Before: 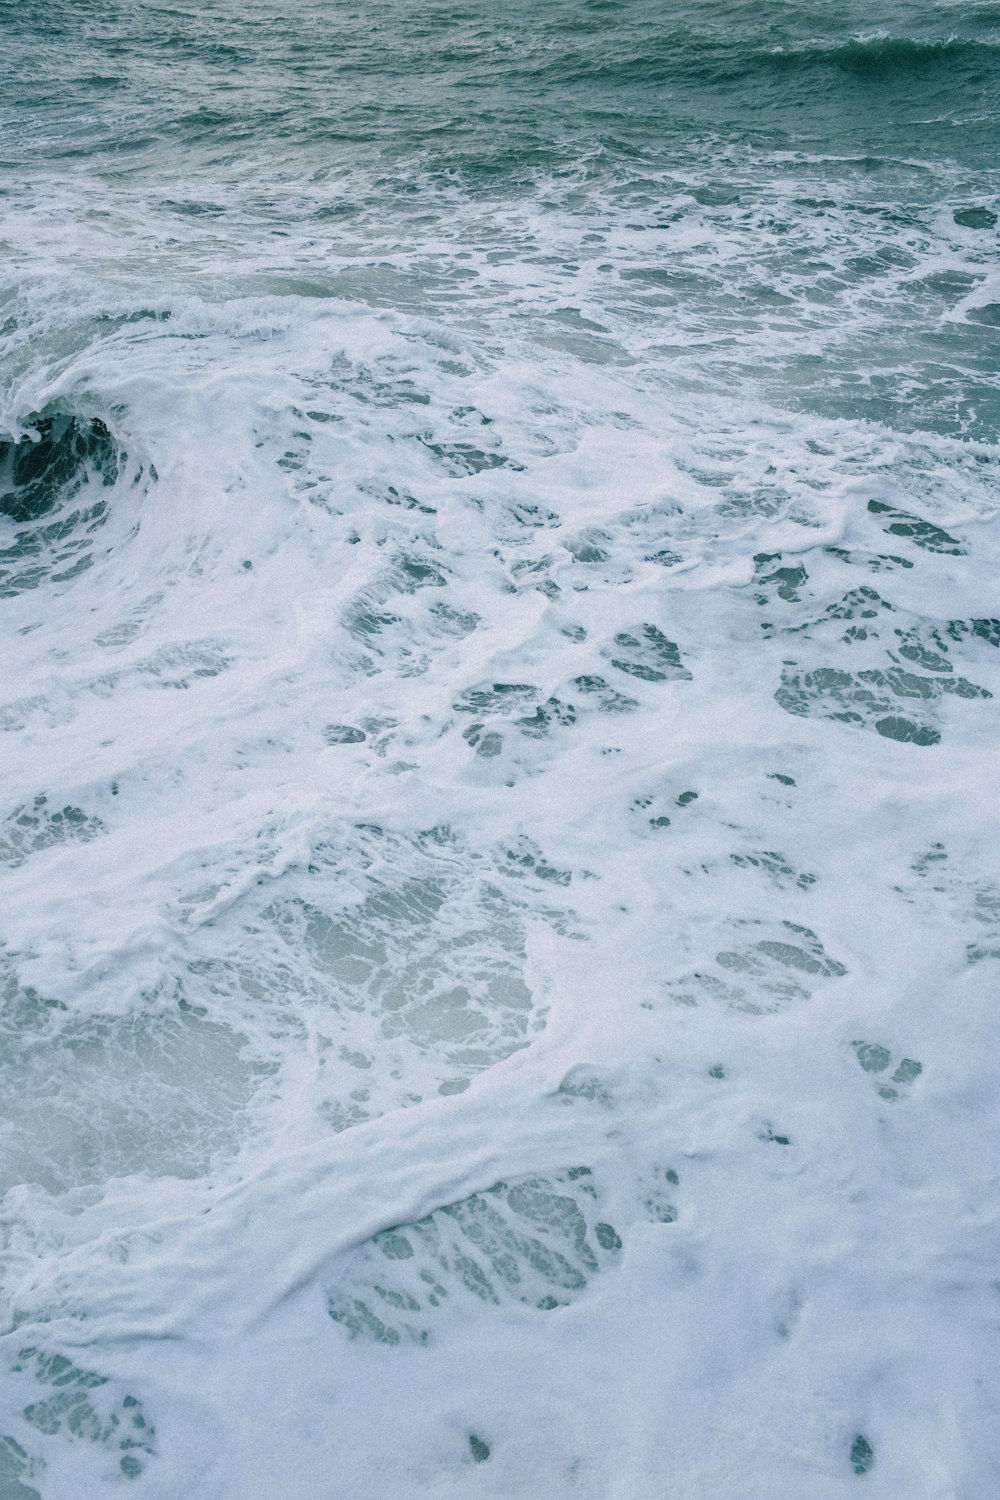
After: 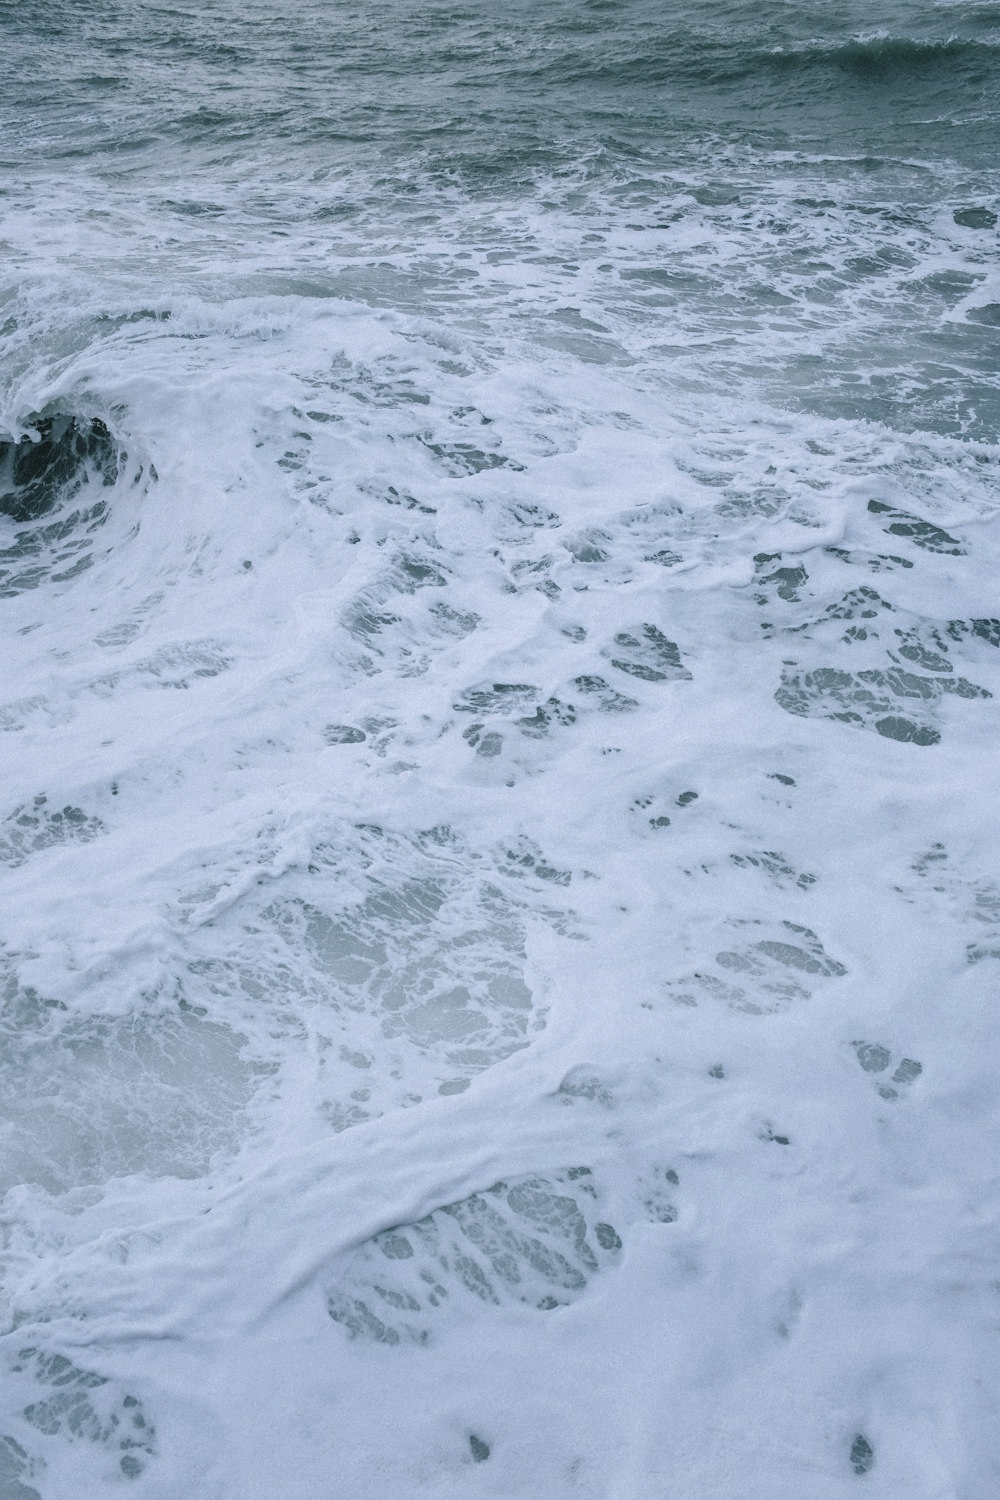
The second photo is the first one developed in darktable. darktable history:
contrast brightness saturation: contrast -0.05, saturation -0.41
white balance: red 0.926, green 1.003, blue 1.133
